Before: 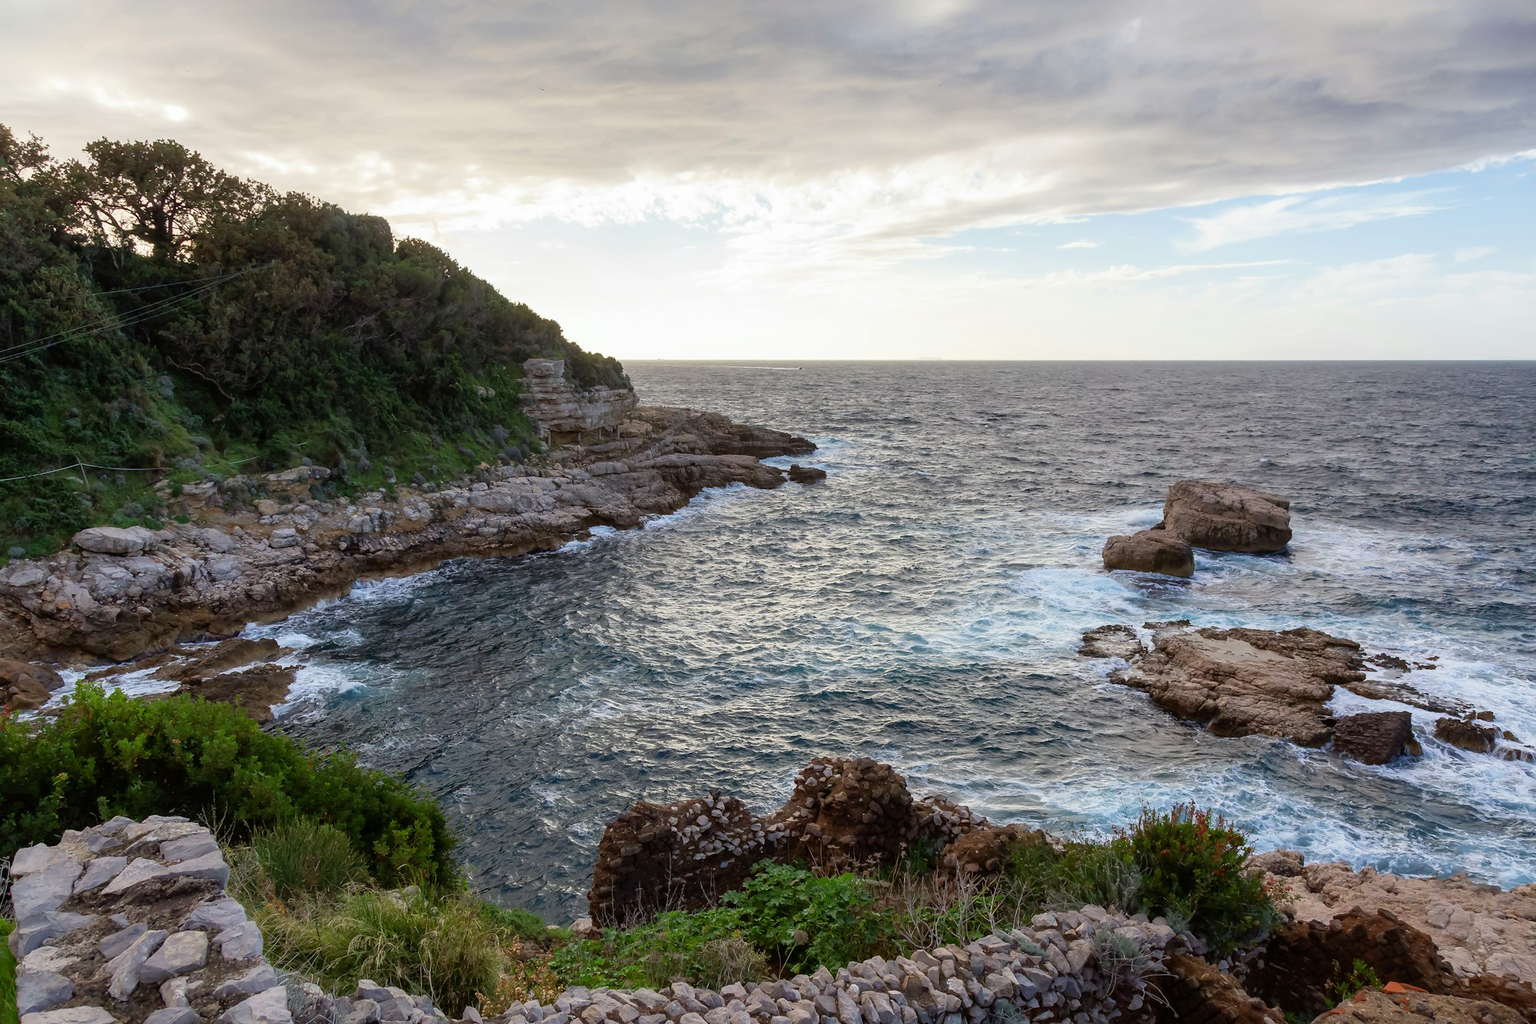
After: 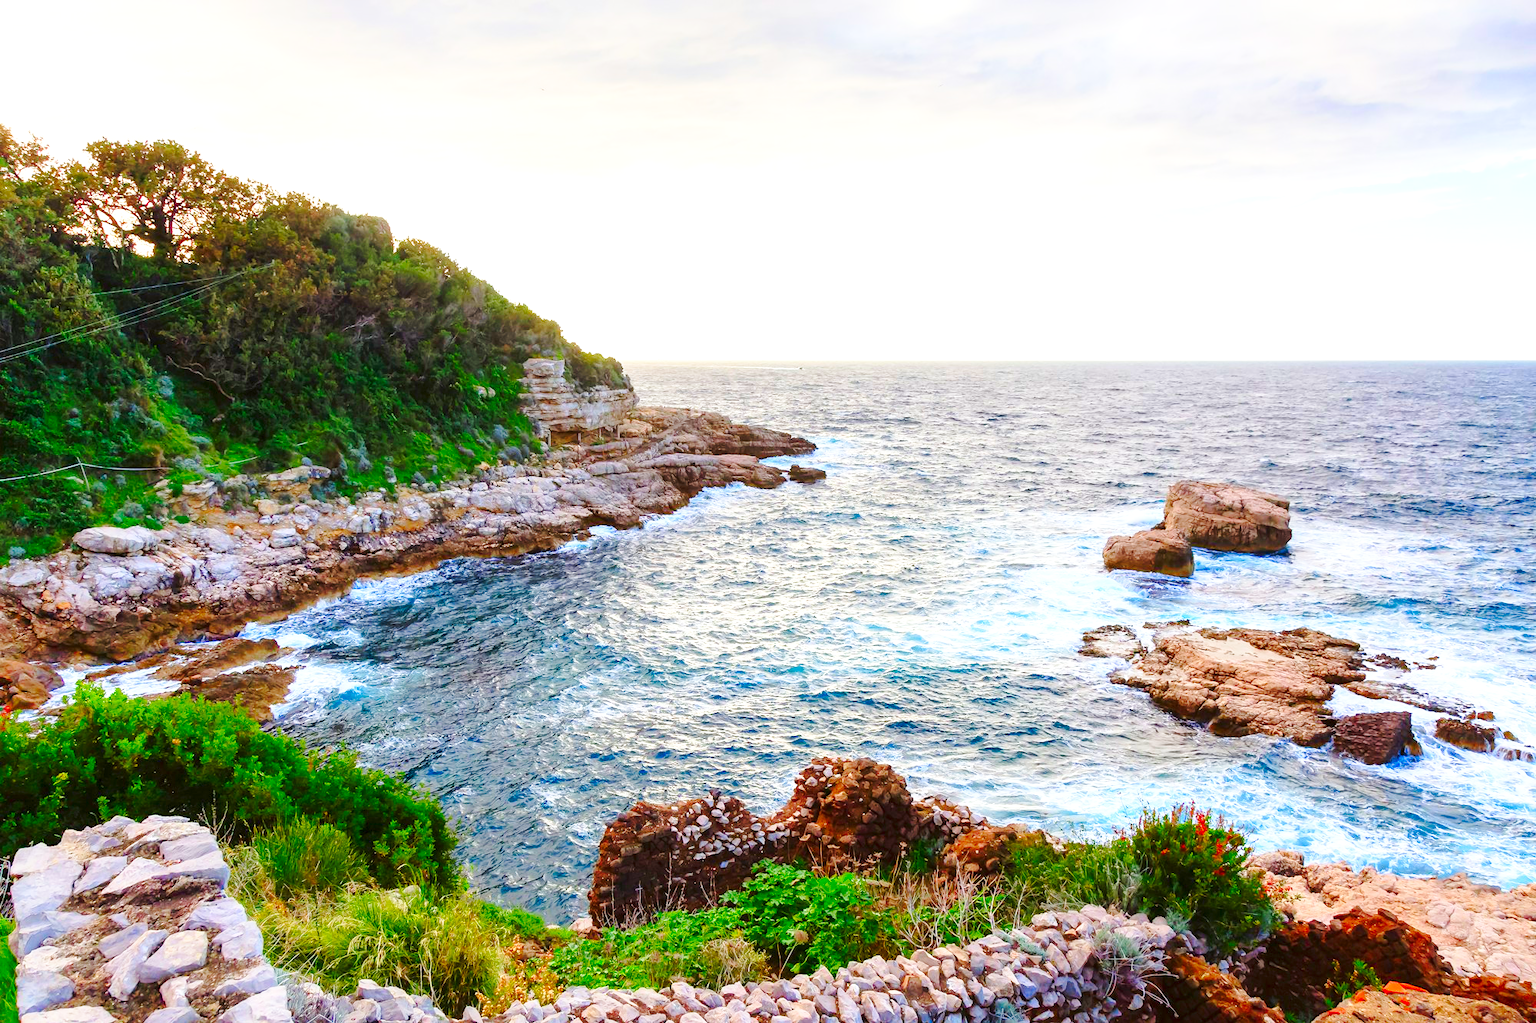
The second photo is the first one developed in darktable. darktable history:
base curve: curves: ch0 [(0, 0) (0.036, 0.037) (0.121, 0.228) (0.46, 0.76) (0.859, 0.983) (1, 1)], preserve colors none
contrast brightness saturation: saturation 0.508
levels: levels [0, 0.43, 0.984]
exposure: exposure 0.437 EV, compensate highlight preservation false
